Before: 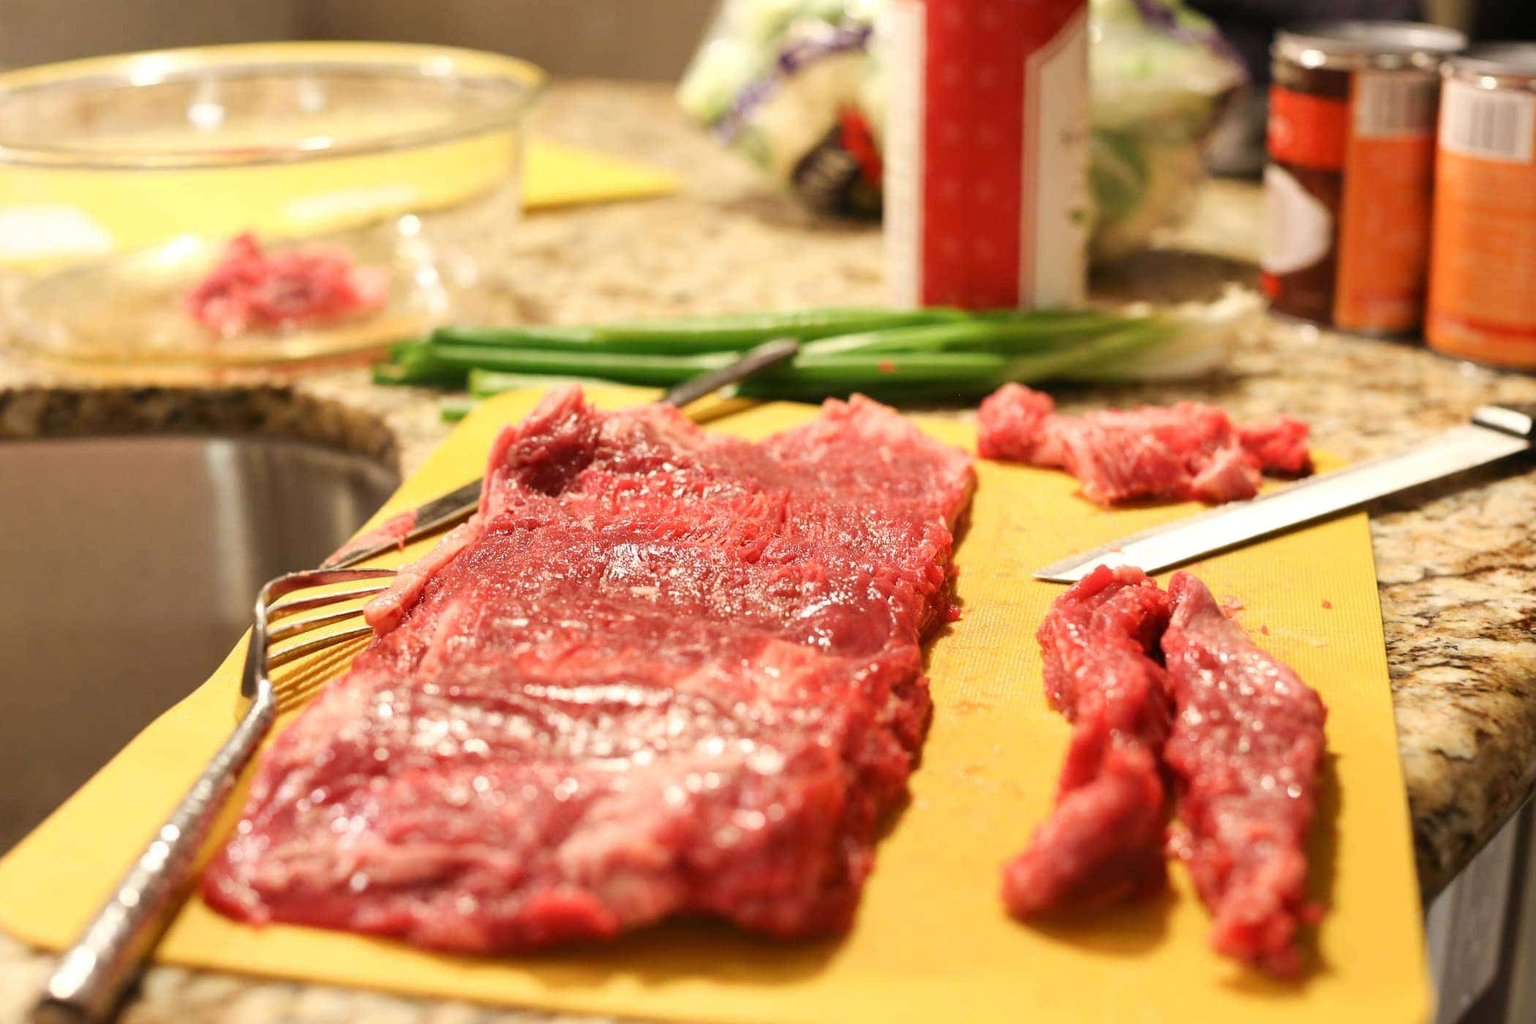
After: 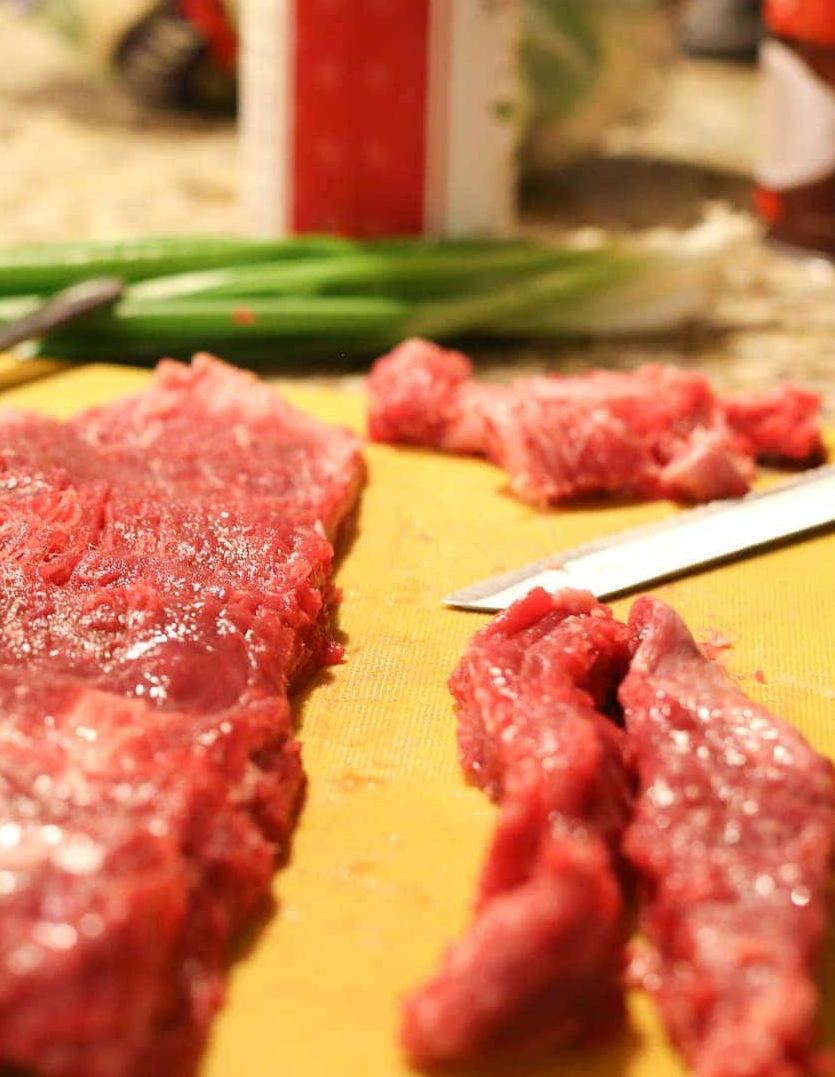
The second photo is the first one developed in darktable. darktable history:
crop: left 46.165%, top 13.219%, right 14.059%, bottom 9.817%
